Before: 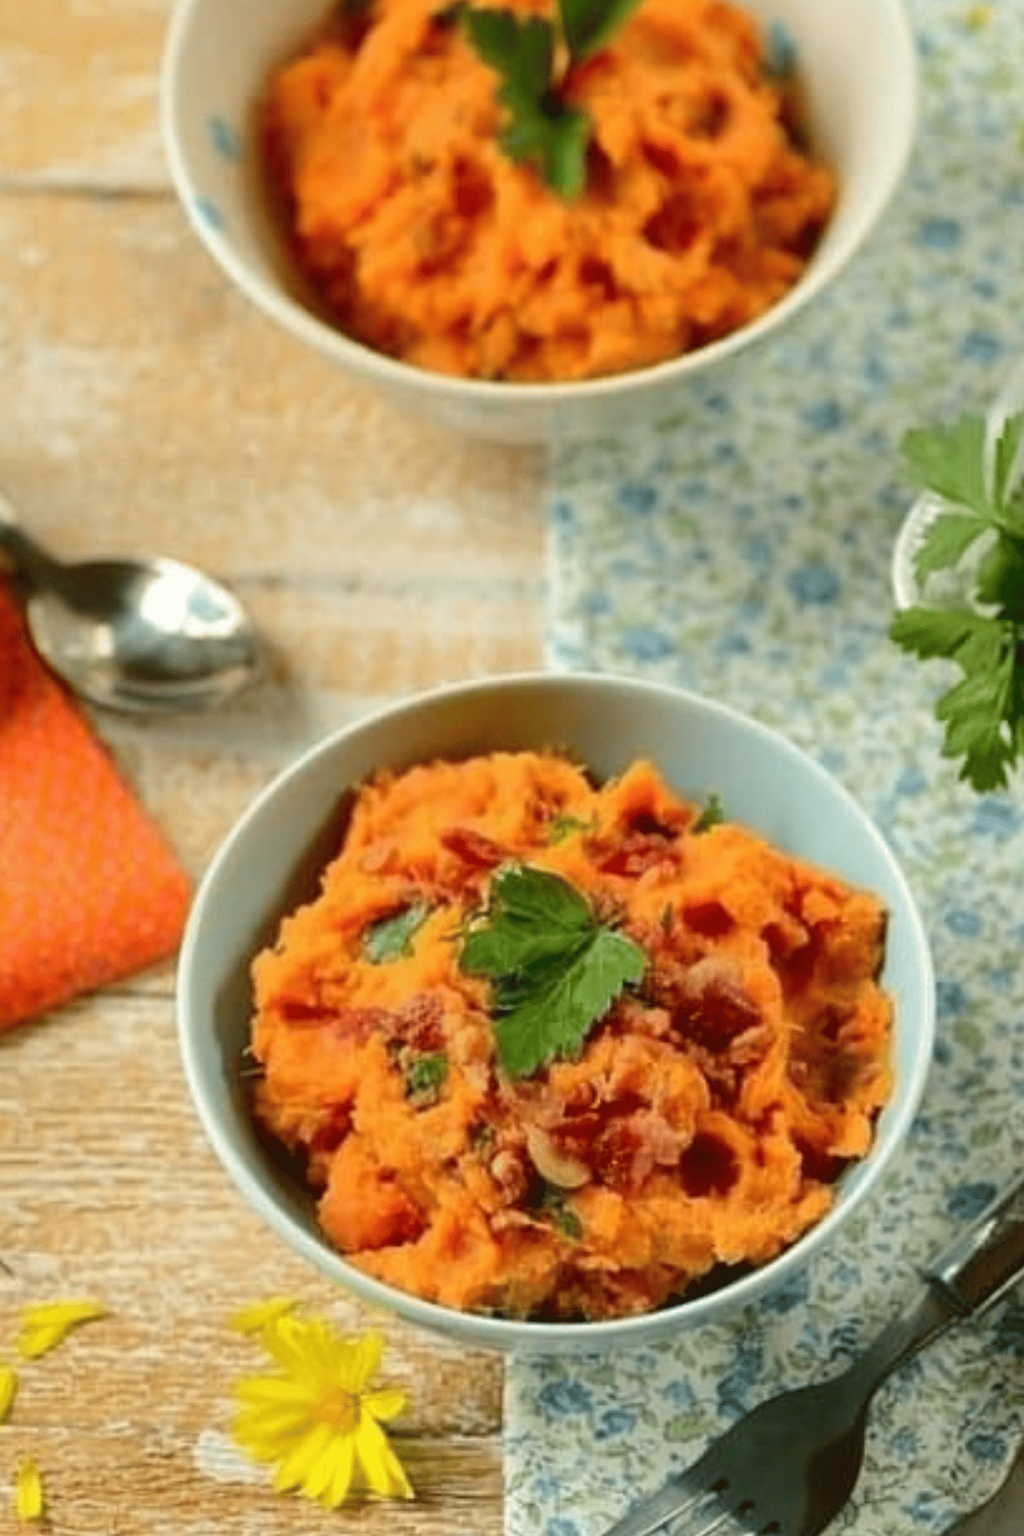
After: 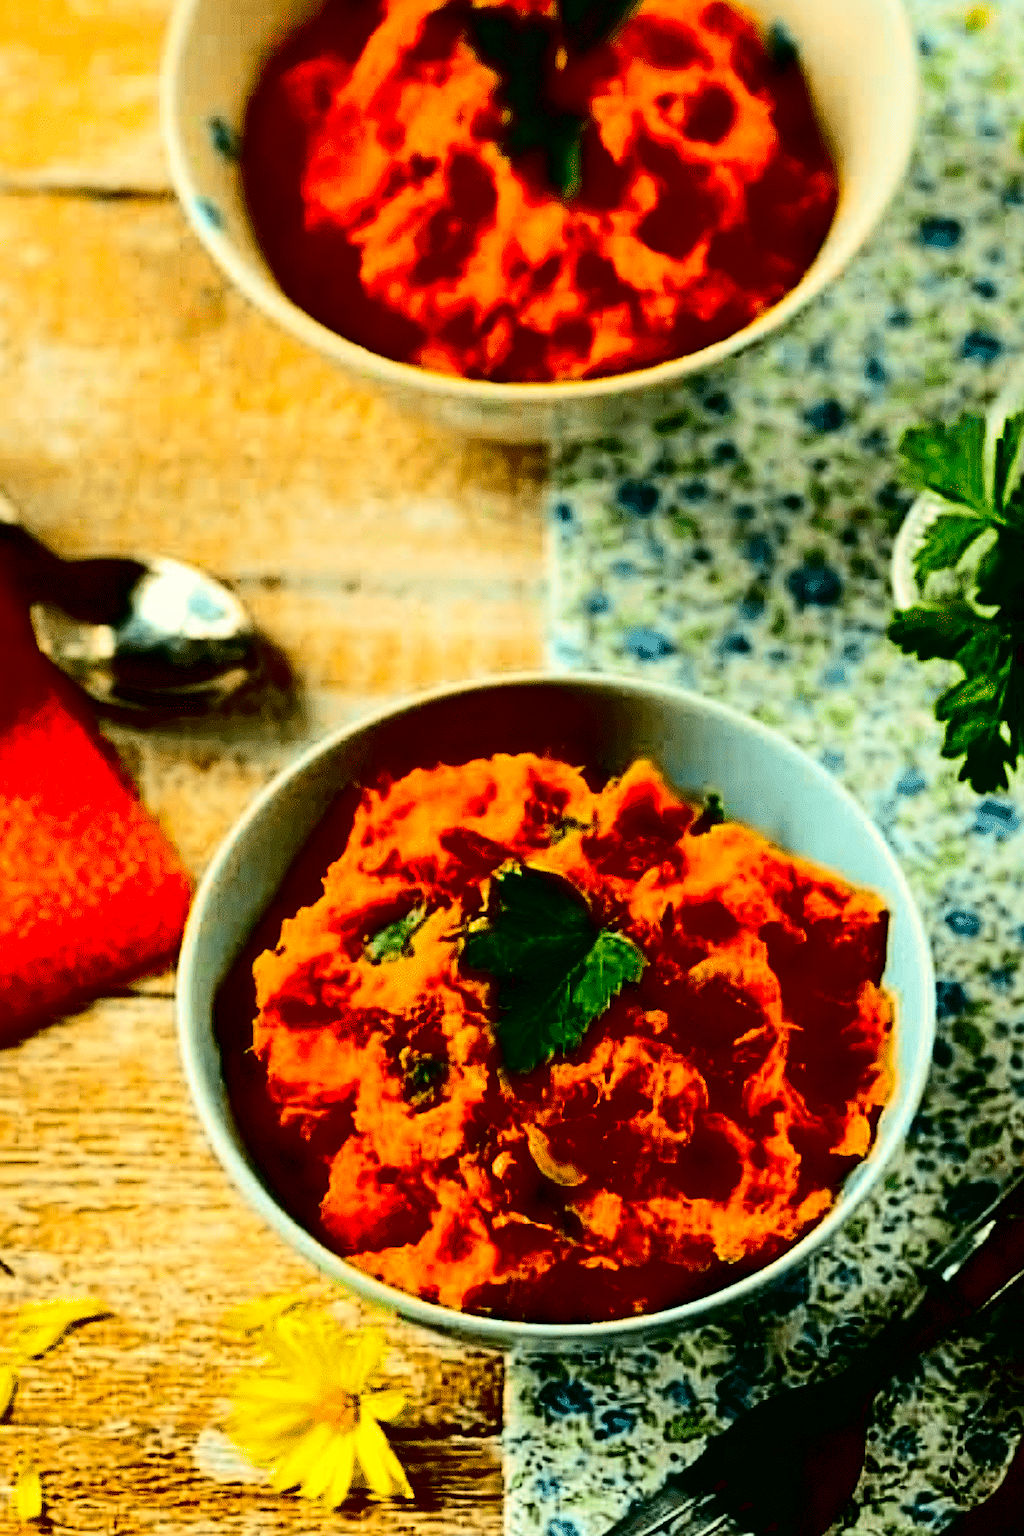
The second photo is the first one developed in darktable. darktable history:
local contrast: highlights 100%, shadows 100%, detail 120%, midtone range 0.2
color balance rgb: contrast -10%
base curve: curves: ch0 [(0, 0) (0.989, 0.992)], preserve colors none
sharpen: on, module defaults
contrast brightness saturation: contrast 0.77, brightness -1, saturation 1
haze removal: compatibility mode true, adaptive false
